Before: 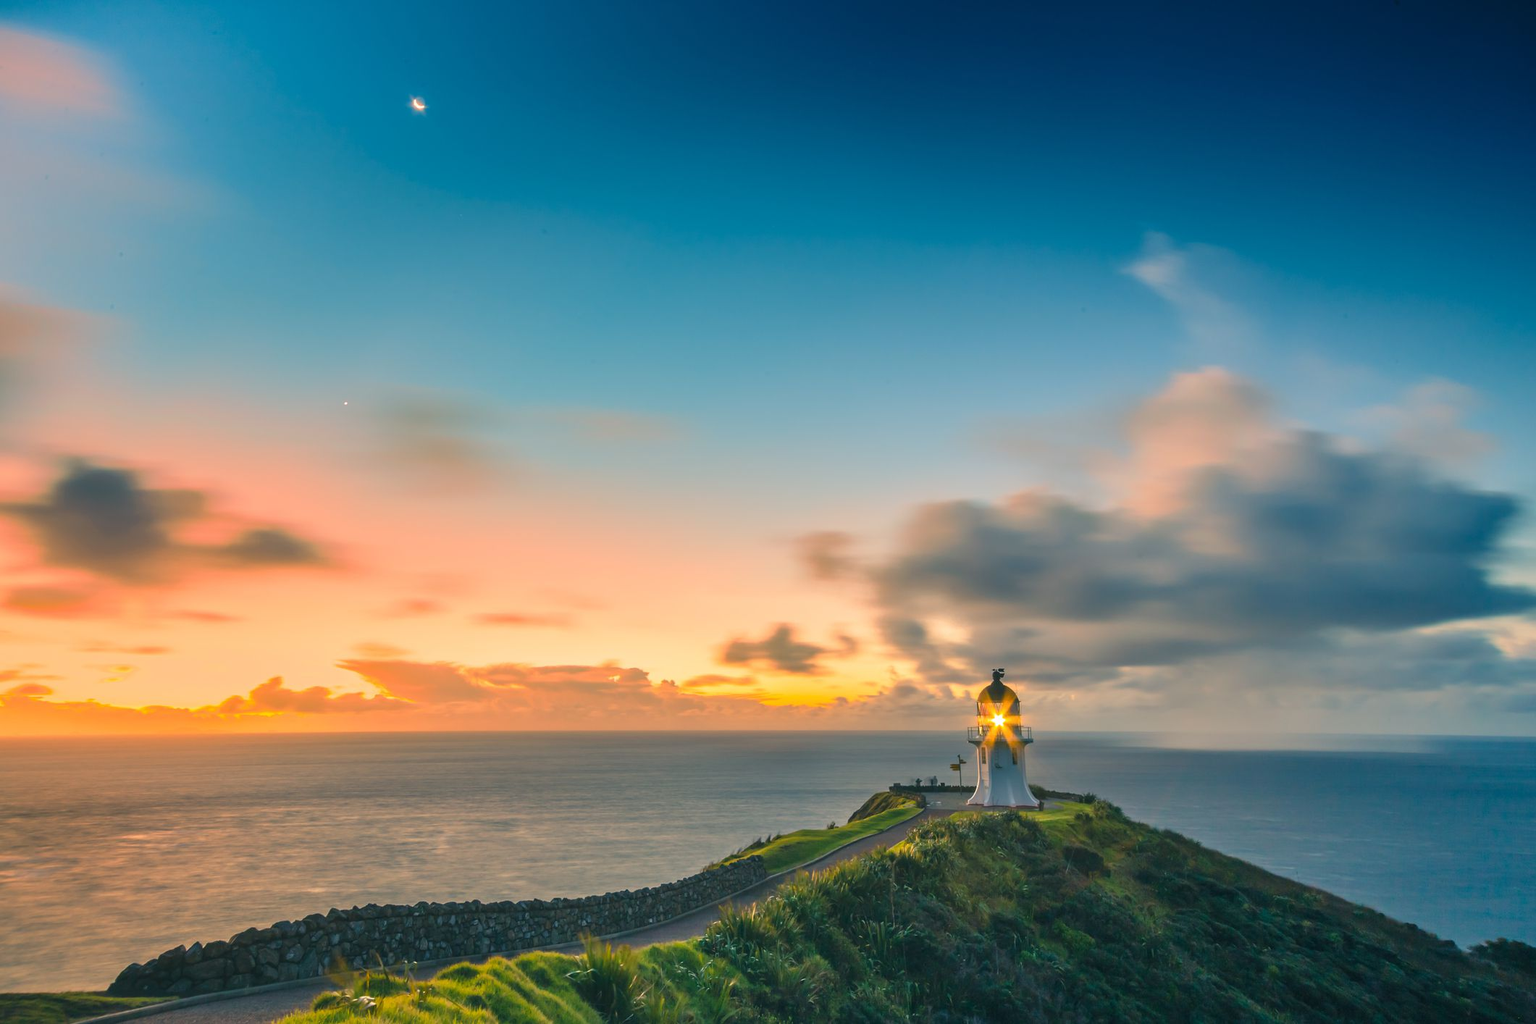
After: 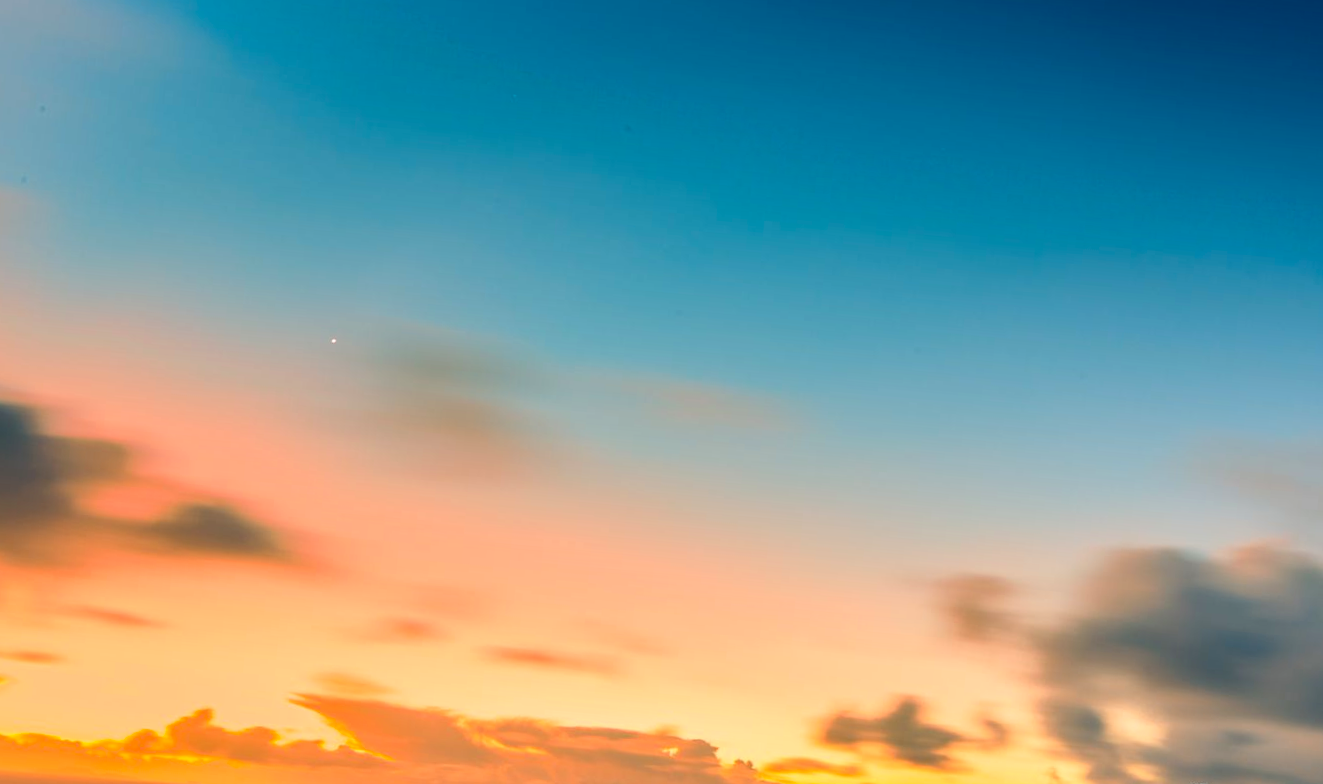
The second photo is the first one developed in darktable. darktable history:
crop and rotate: angle -4.99°, left 2.122%, top 6.945%, right 27.566%, bottom 30.519%
contrast brightness saturation: contrast 0.13, brightness -0.05, saturation 0.16
